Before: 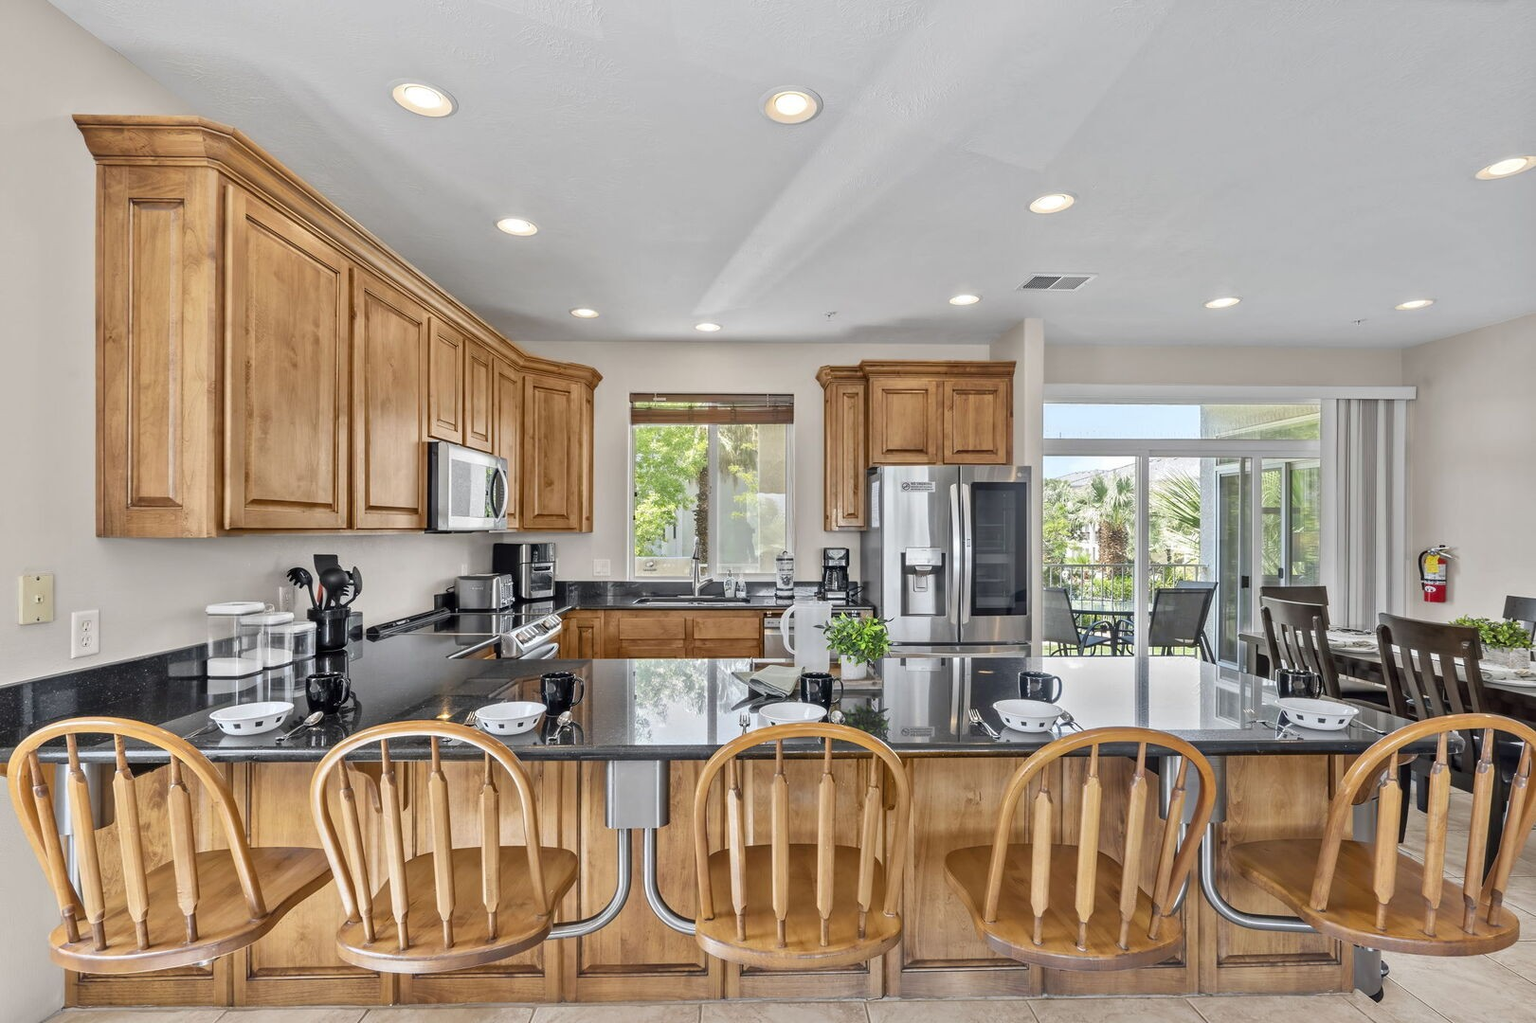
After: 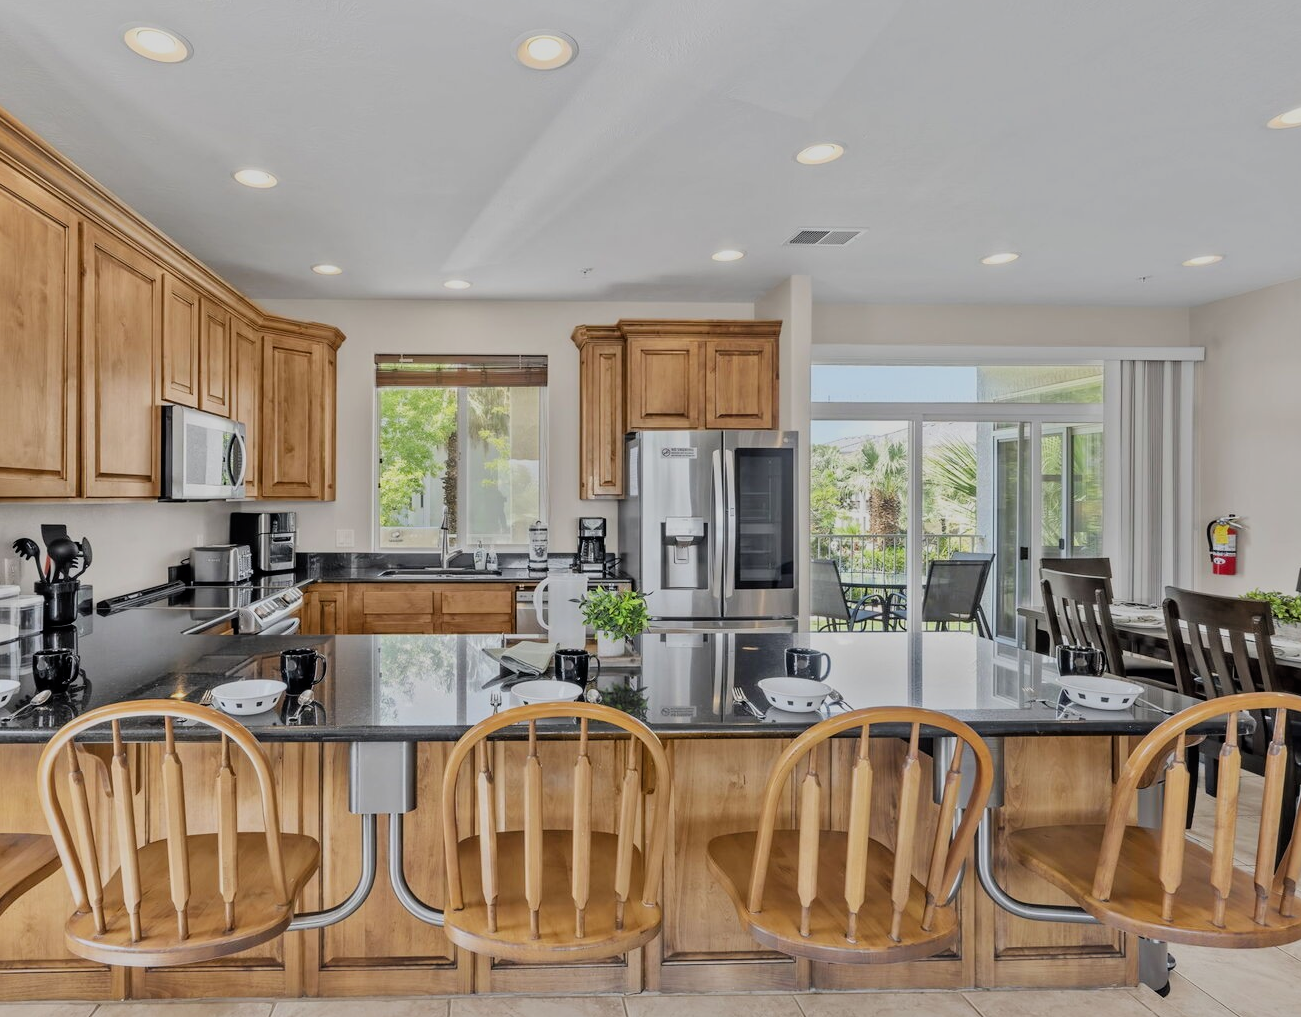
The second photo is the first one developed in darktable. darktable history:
crop and rotate: left 17.959%, top 5.771%, right 1.742%
filmic rgb: black relative exposure -7.65 EV, white relative exposure 4.56 EV, hardness 3.61, color science v6 (2022)
